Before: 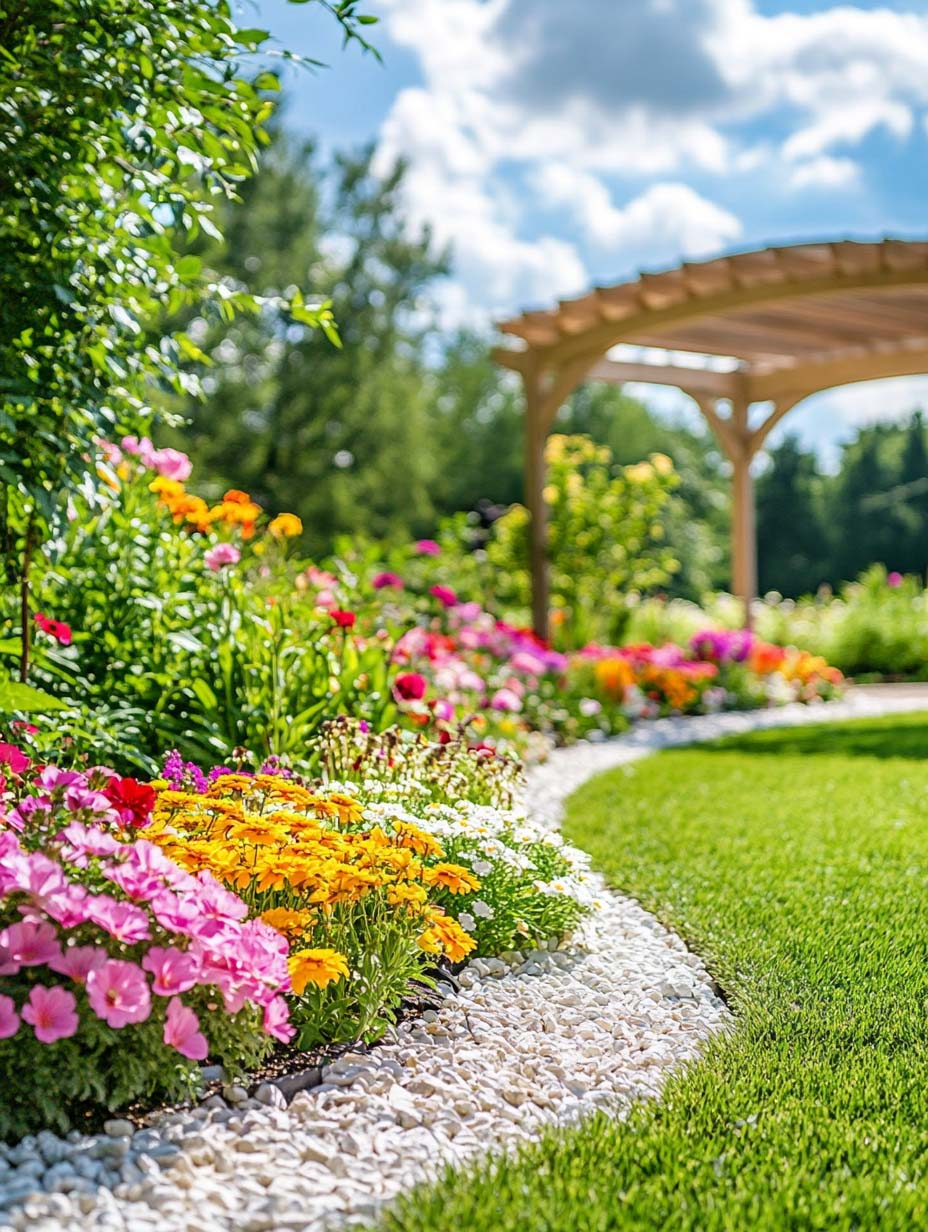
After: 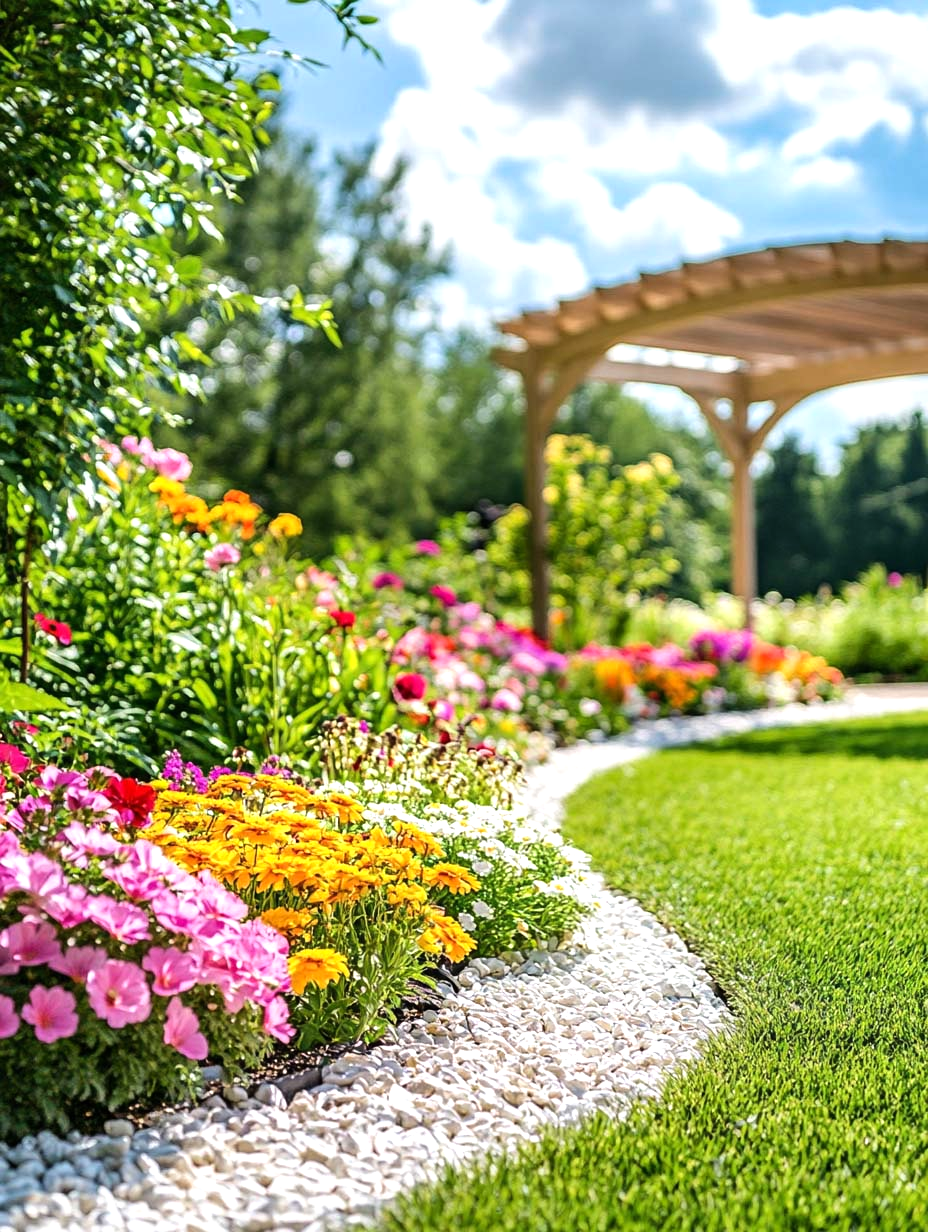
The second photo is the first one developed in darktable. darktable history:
tone equalizer: -8 EV -0.418 EV, -7 EV -0.42 EV, -6 EV -0.373 EV, -5 EV -0.208 EV, -3 EV 0.231 EV, -2 EV 0.317 EV, -1 EV 0.406 EV, +0 EV 0.406 EV, edges refinement/feathering 500, mask exposure compensation -1.57 EV, preserve details no
